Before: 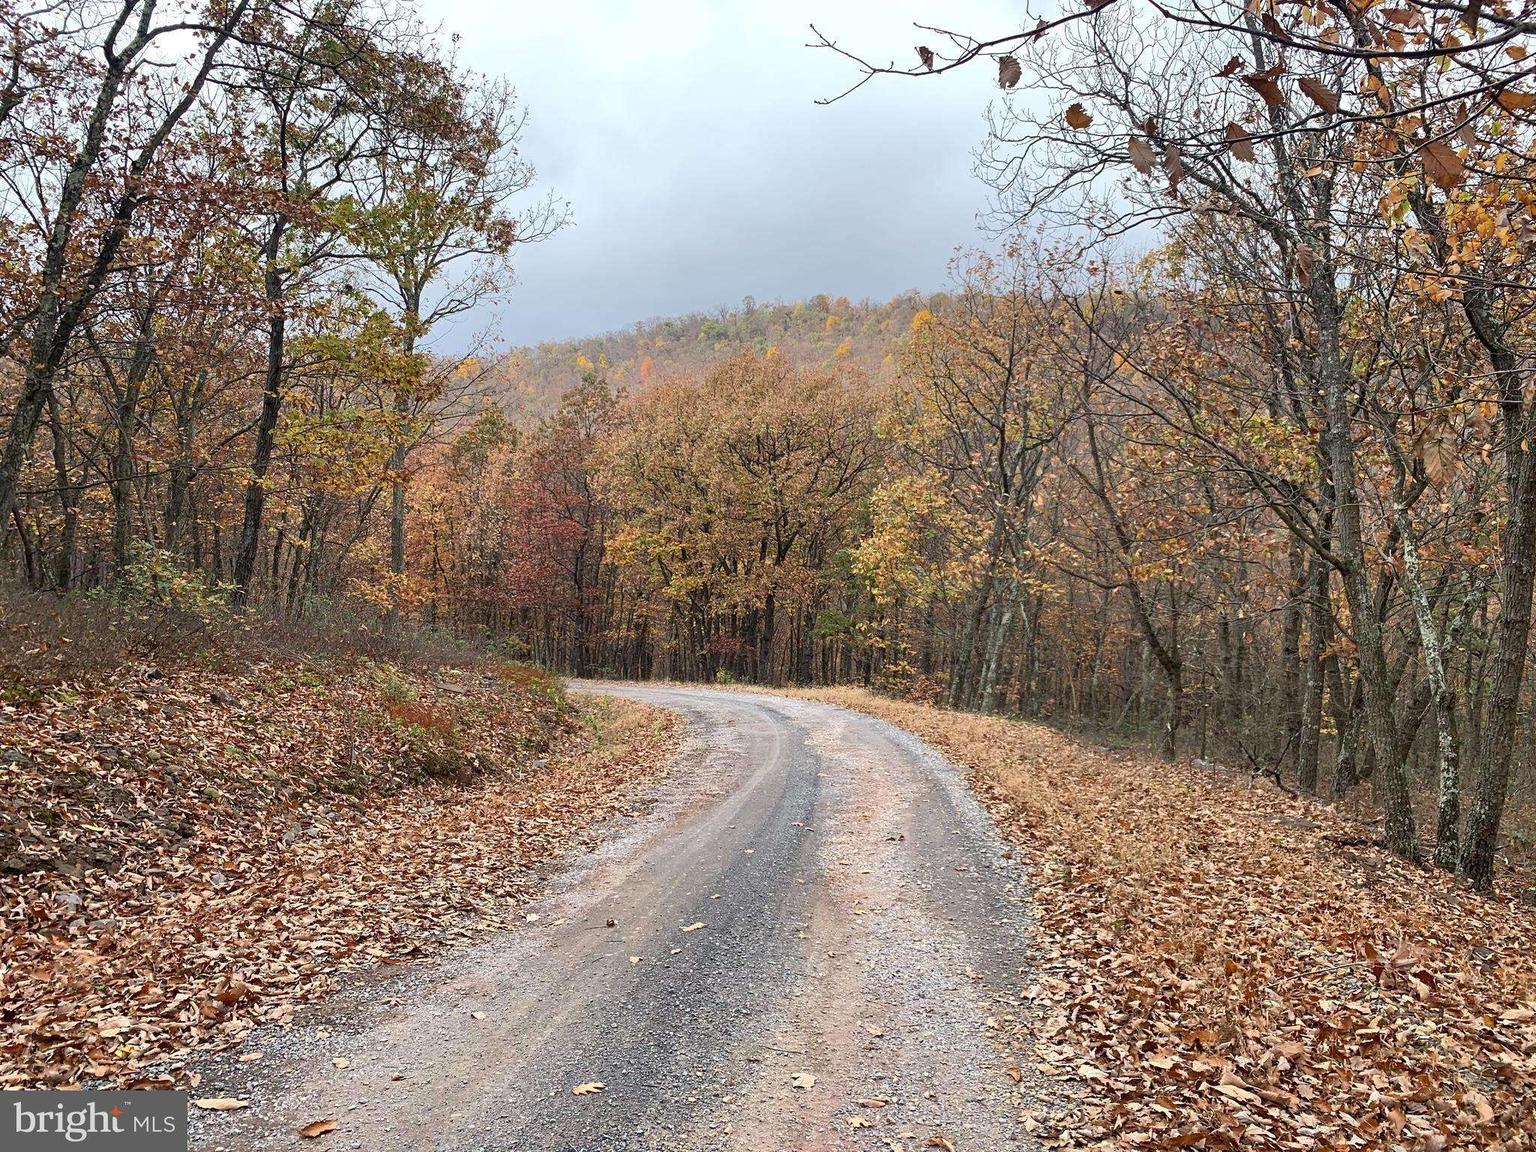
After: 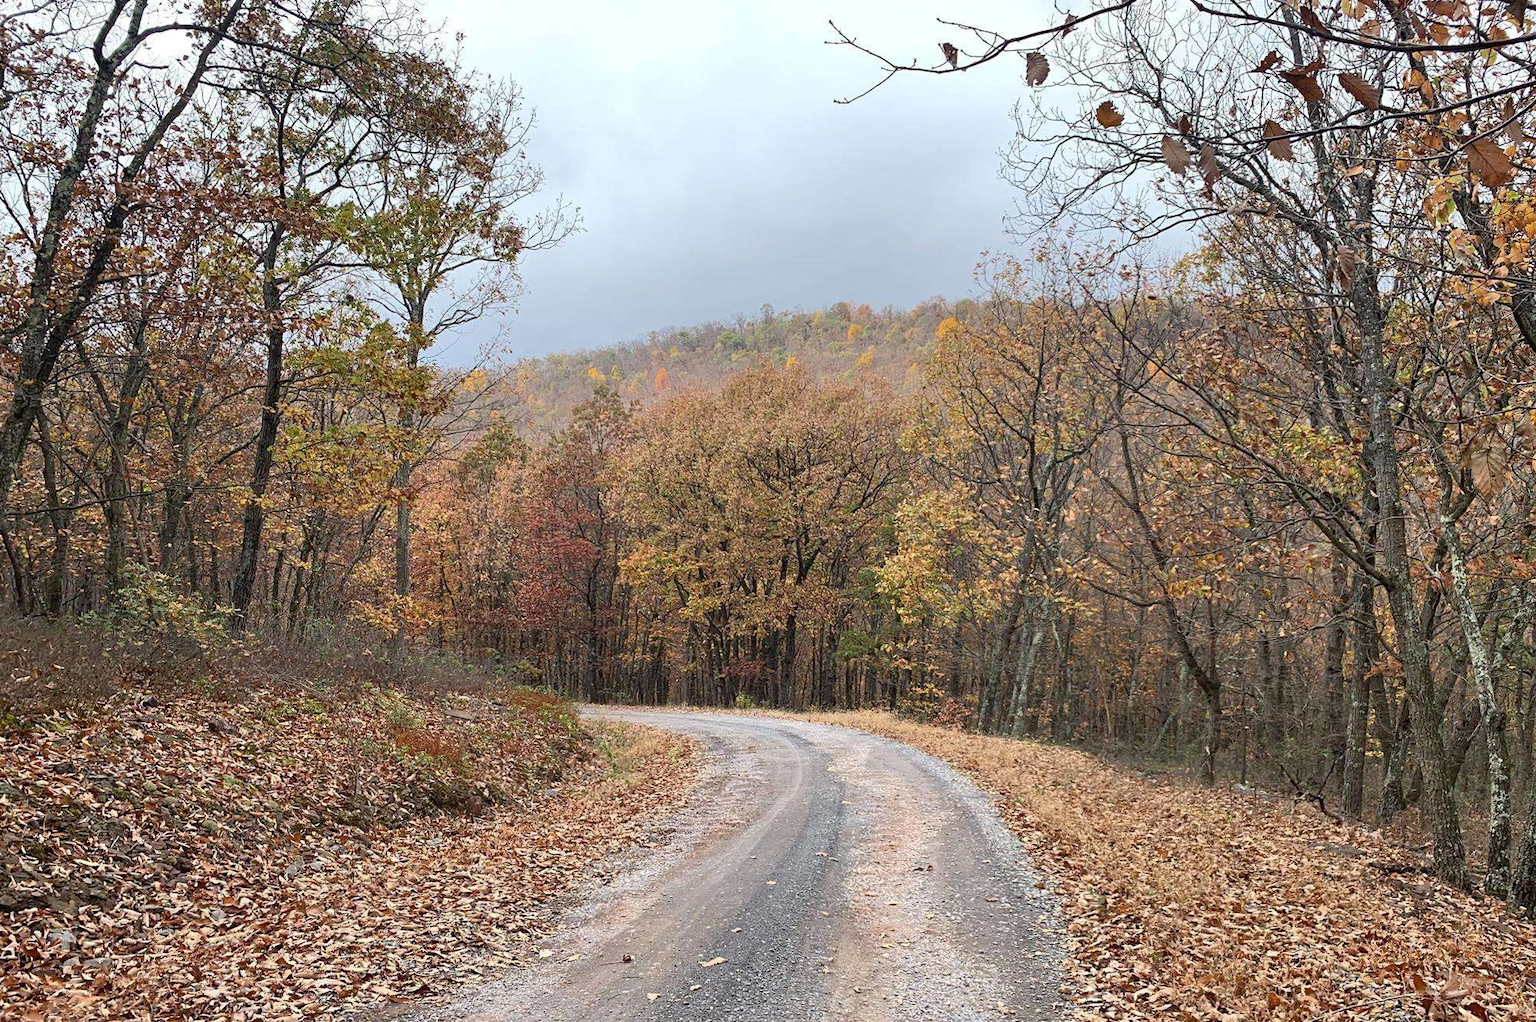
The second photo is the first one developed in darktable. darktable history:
crop and rotate: angle 0.367°, left 0.319%, right 2.879%, bottom 14.099%
